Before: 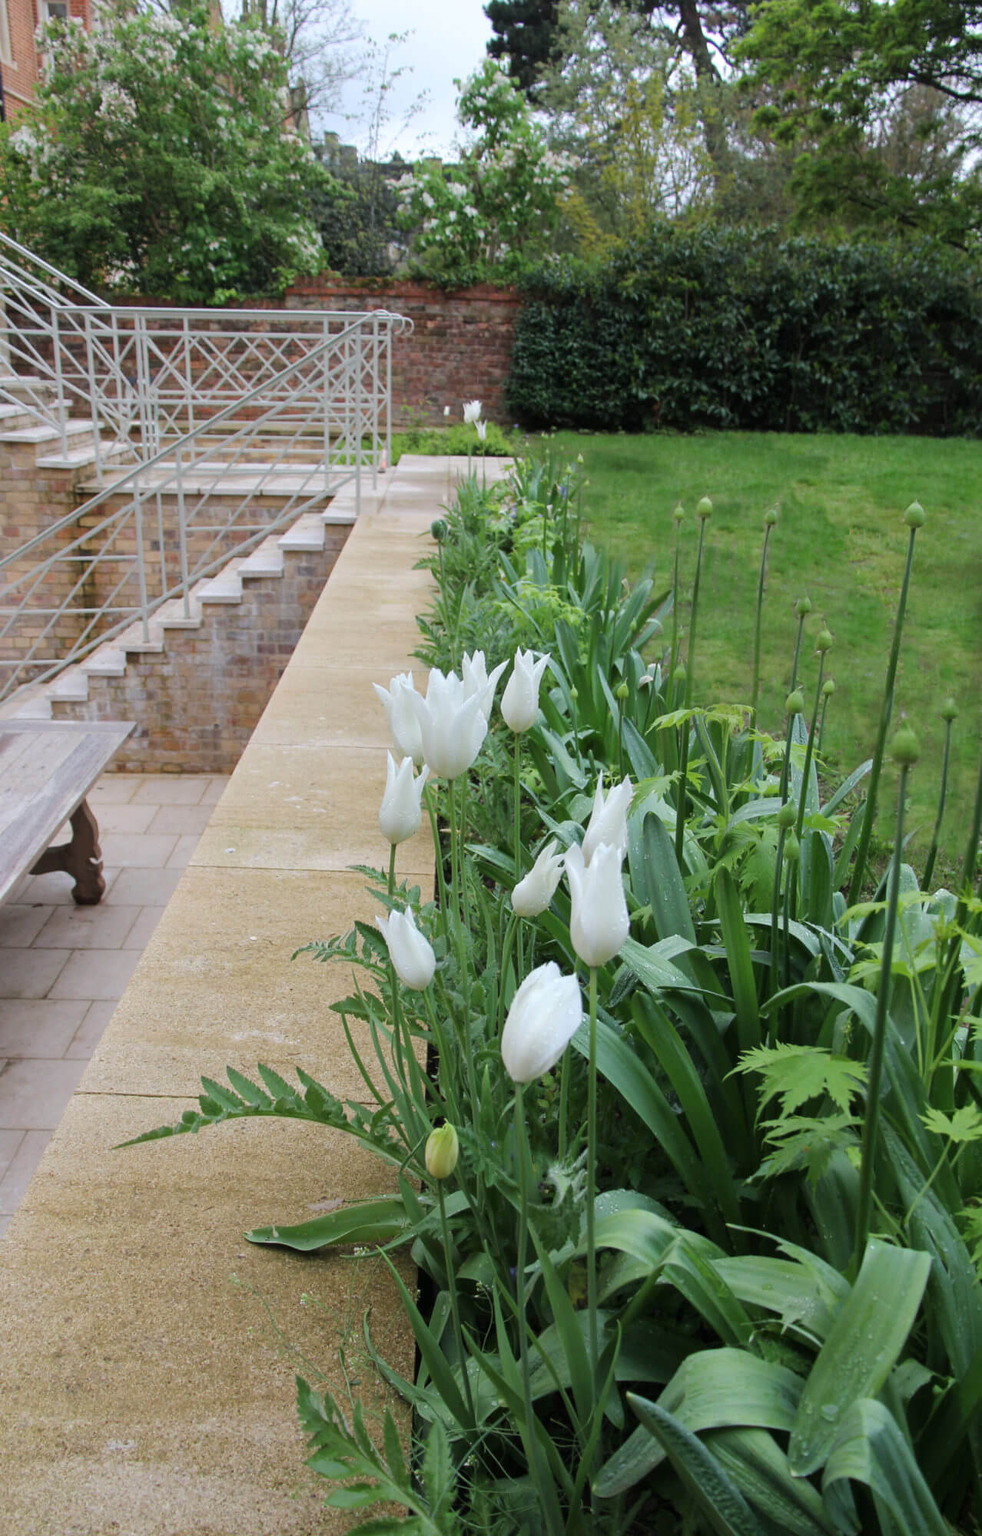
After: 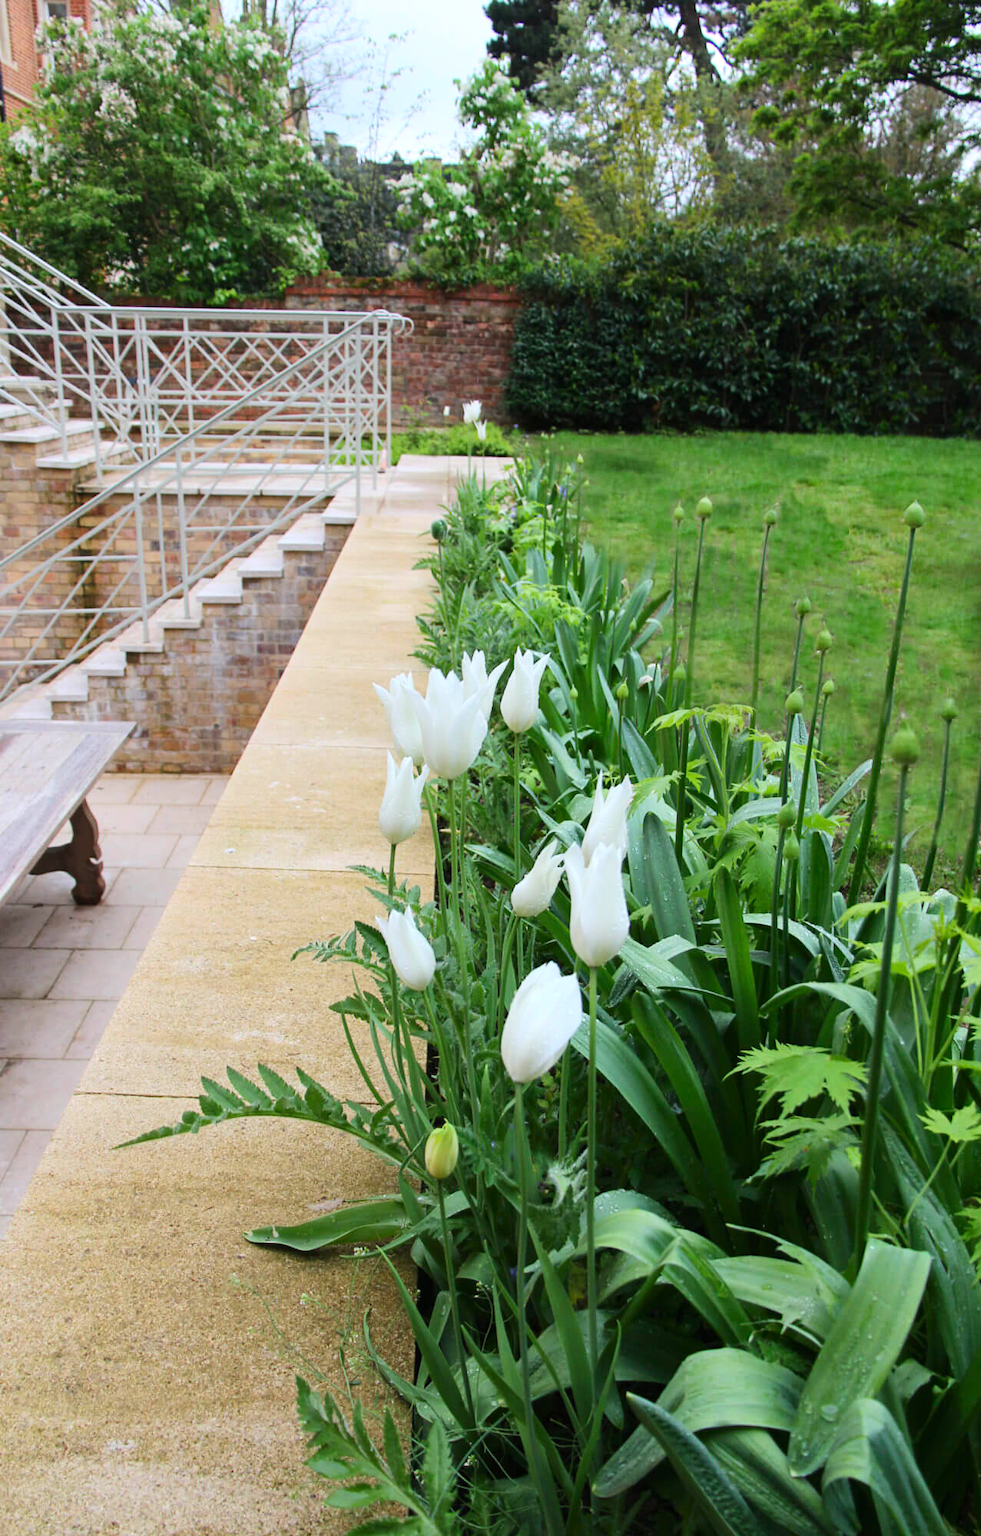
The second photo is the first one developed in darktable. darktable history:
contrast brightness saturation: contrast 0.228, brightness 0.095, saturation 0.287
tone equalizer: on, module defaults
